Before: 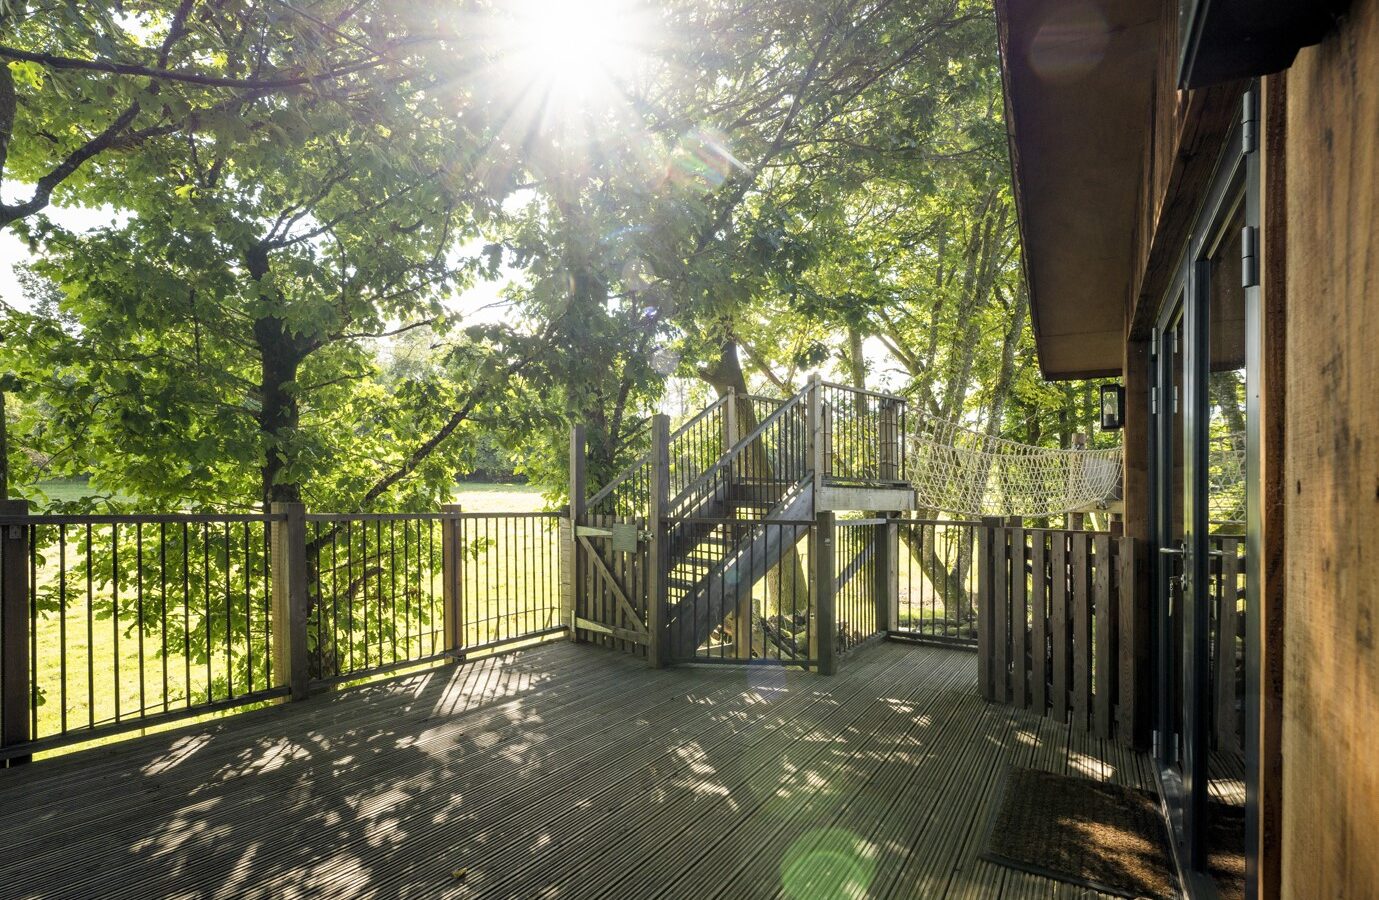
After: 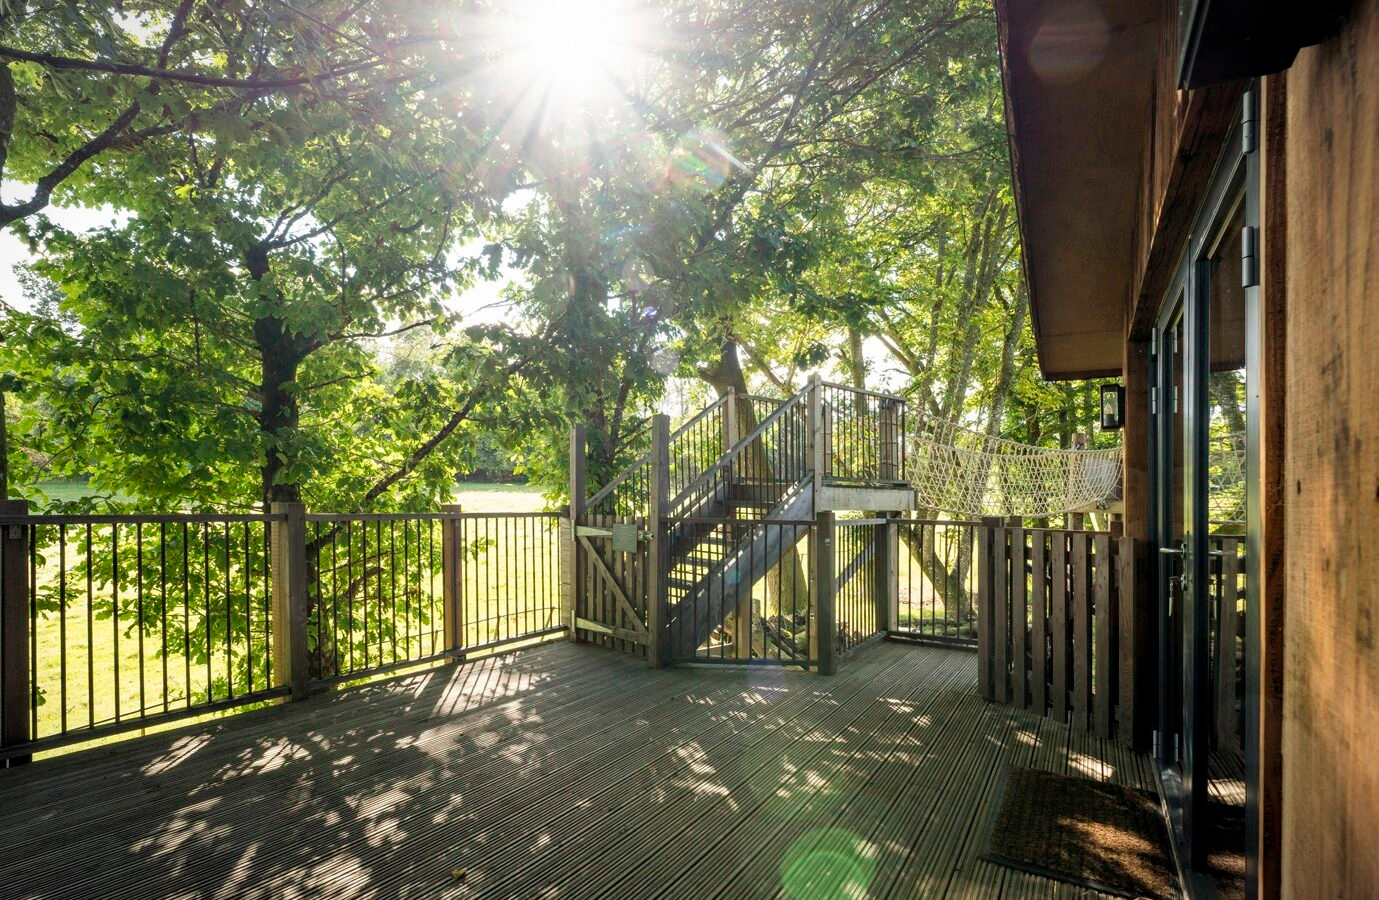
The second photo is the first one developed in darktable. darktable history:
vignetting: fall-off start 100.75%, fall-off radius 65.01%, automatic ratio true, unbound false
